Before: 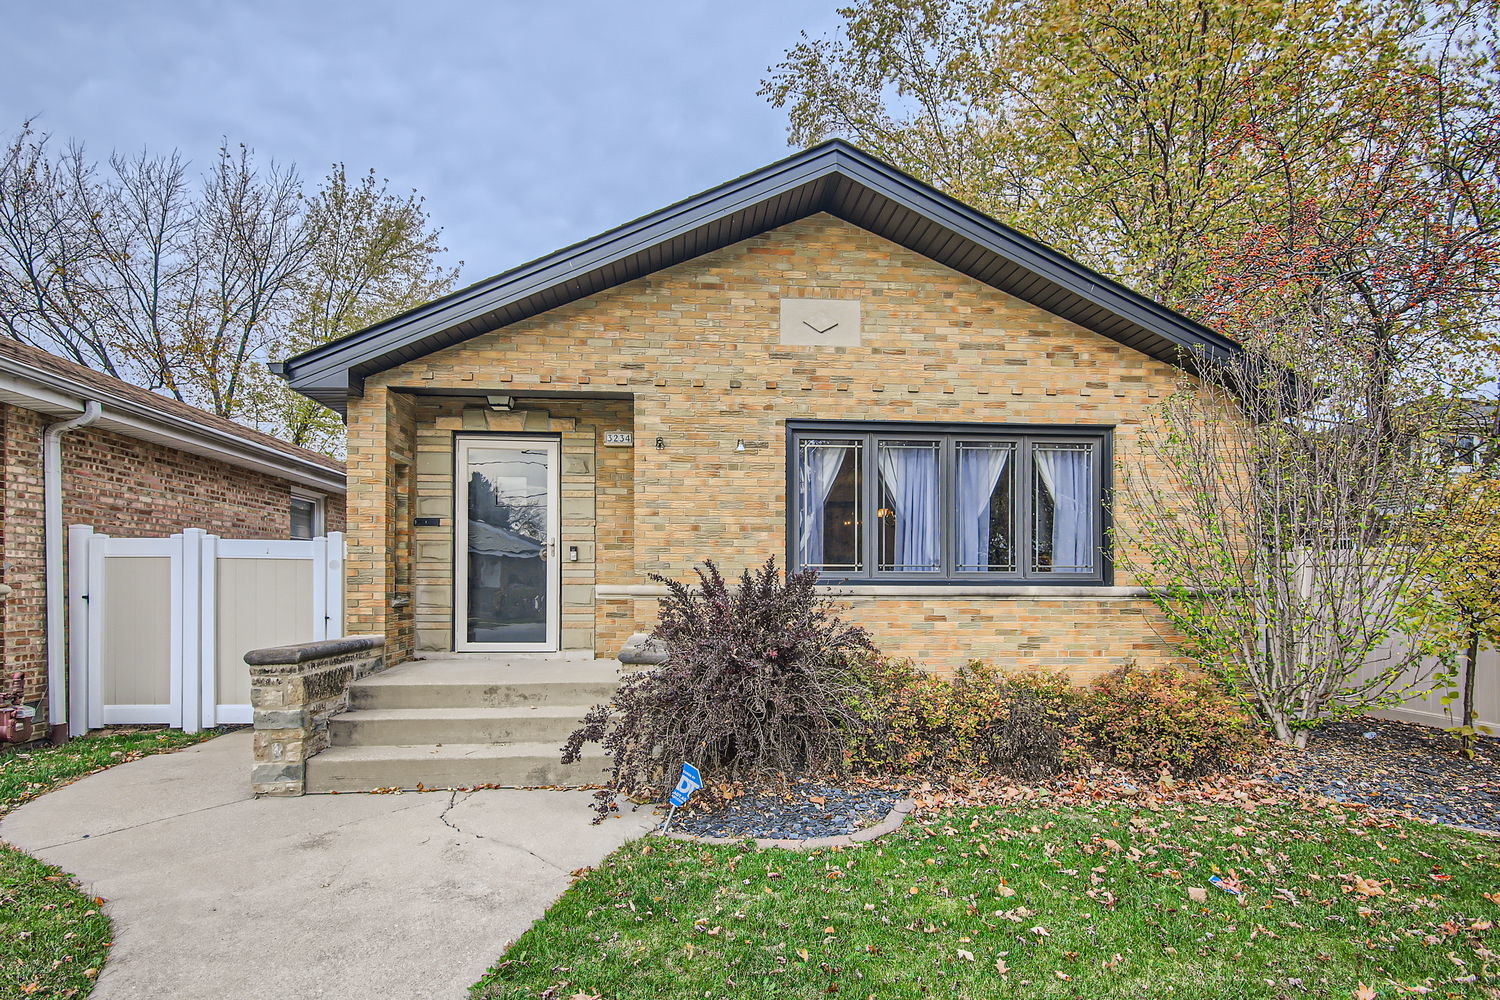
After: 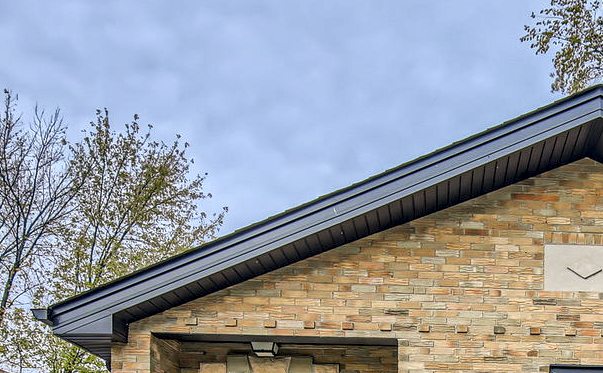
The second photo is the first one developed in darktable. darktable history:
local contrast: highlights 59%, detail 146%
crop: left 15.76%, top 5.456%, right 44.013%, bottom 57.179%
tone equalizer: mask exposure compensation -0.487 EV
